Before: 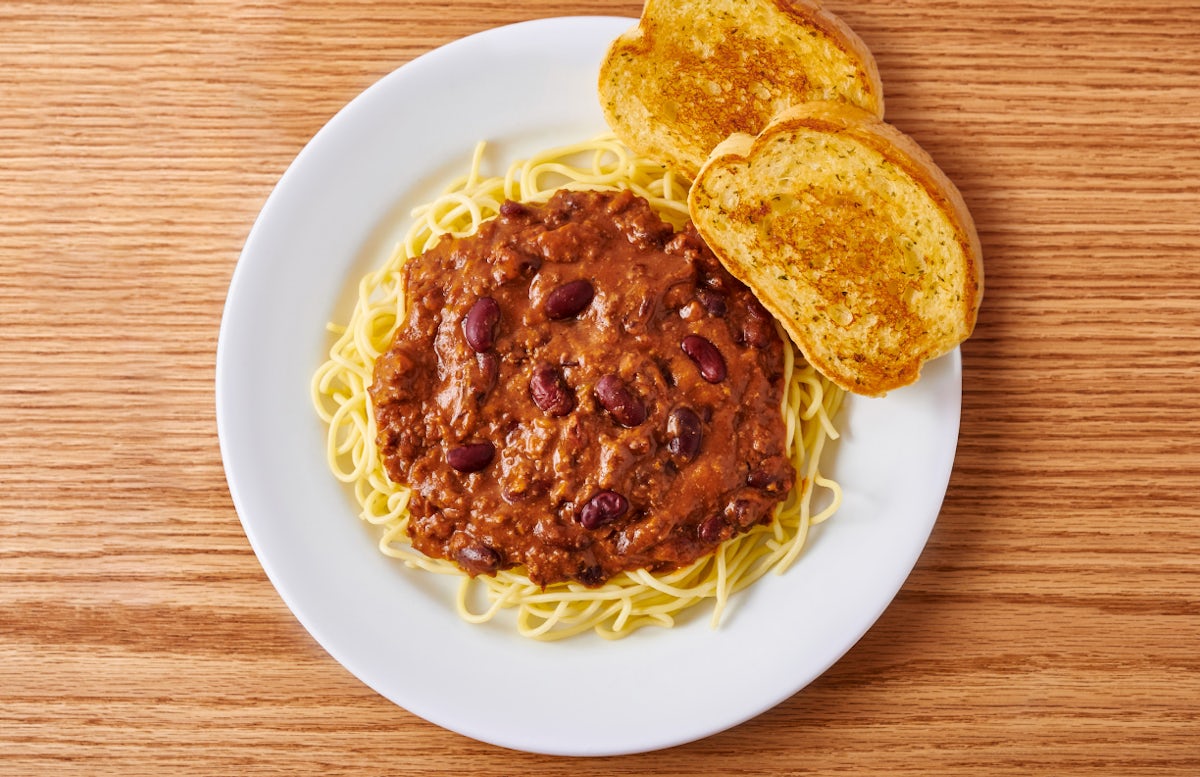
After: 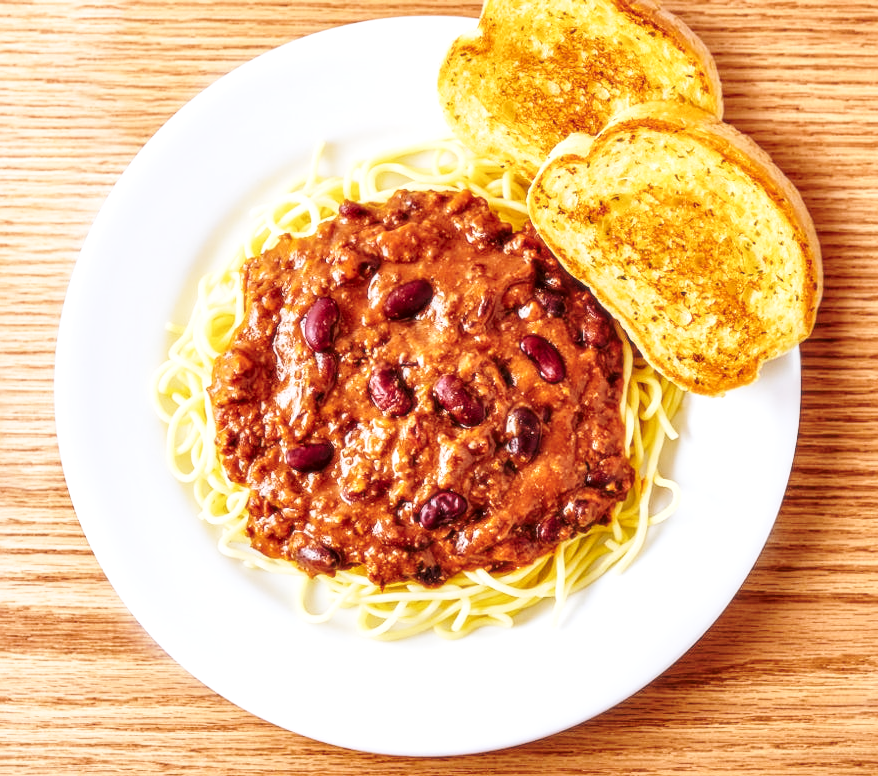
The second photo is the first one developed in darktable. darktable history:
base curve: curves: ch0 [(0, 0) (0.028, 0.03) (0.121, 0.232) (0.46, 0.748) (0.859, 0.968) (1, 1)], preserve colors none
crop: left 13.443%, right 13.31%
white balance: red 0.984, blue 1.059
local contrast: detail 130%
sharpen: amount 0.2
soften: size 10%, saturation 50%, brightness 0.2 EV, mix 10%
exposure: exposure 0.207 EV, compensate highlight preservation false
